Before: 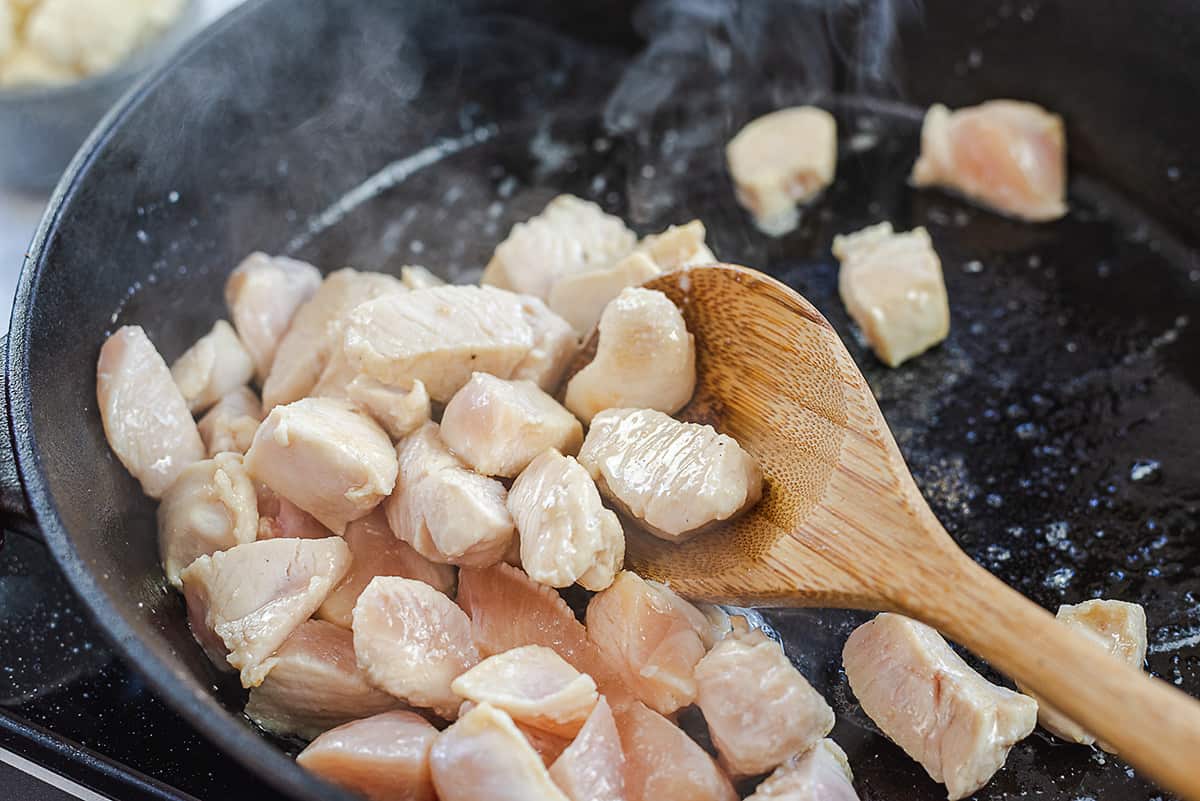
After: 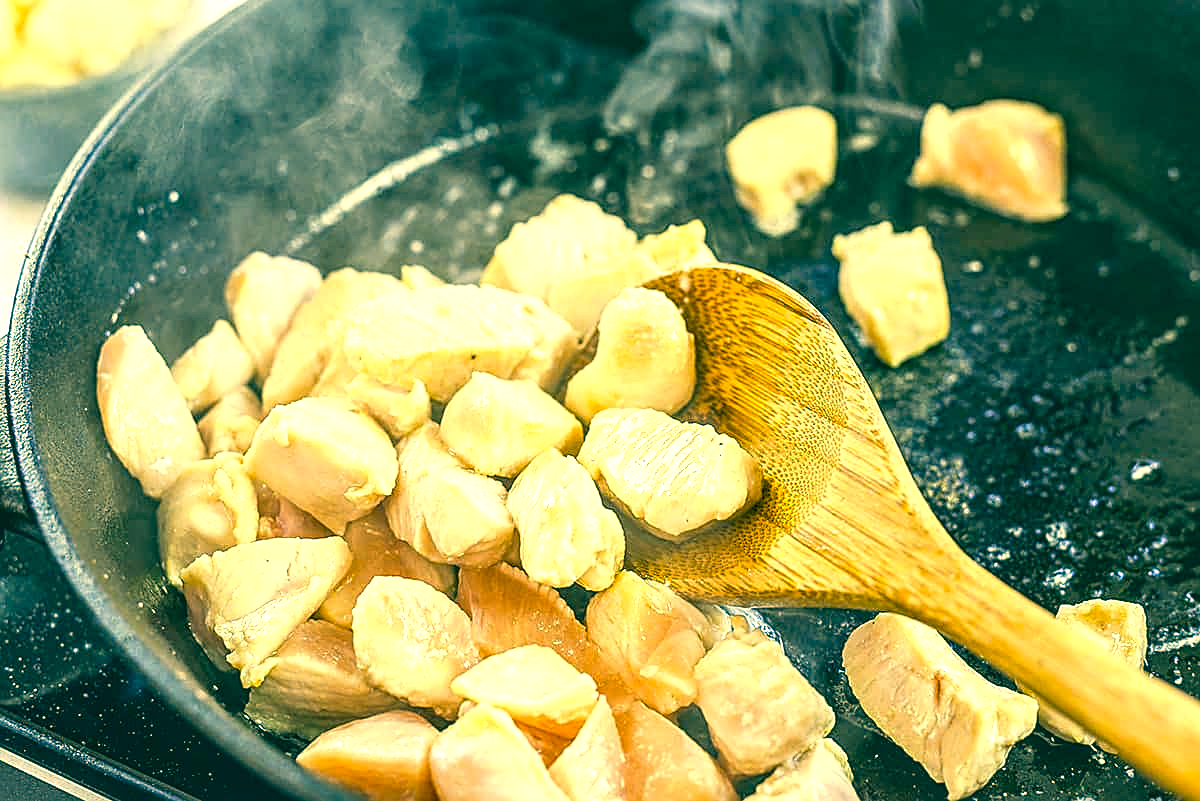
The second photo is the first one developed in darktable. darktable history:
local contrast: on, module defaults
color balance rgb: highlights gain › chroma 1.086%, highlights gain › hue 68.66°, perceptual saturation grading › global saturation 16.165%
color correction: highlights a* 2.02, highlights b* 34.32, shadows a* -36.12, shadows b* -6
sharpen: on, module defaults
exposure: black level correction 0, exposure 1.101 EV, compensate highlight preservation false
